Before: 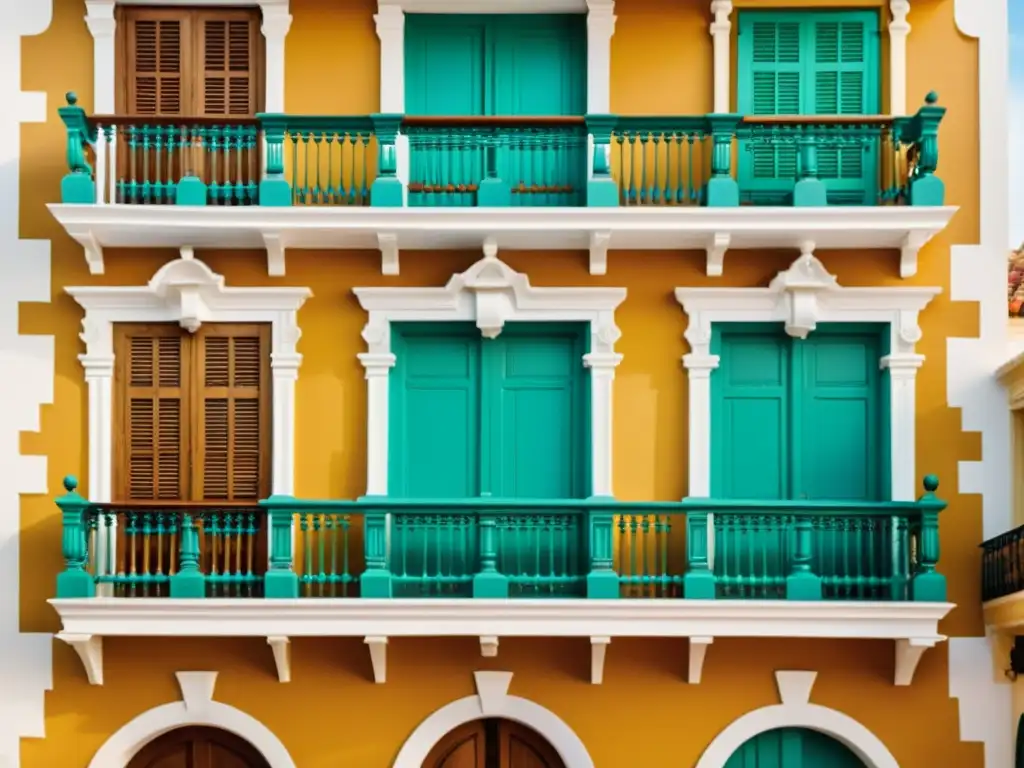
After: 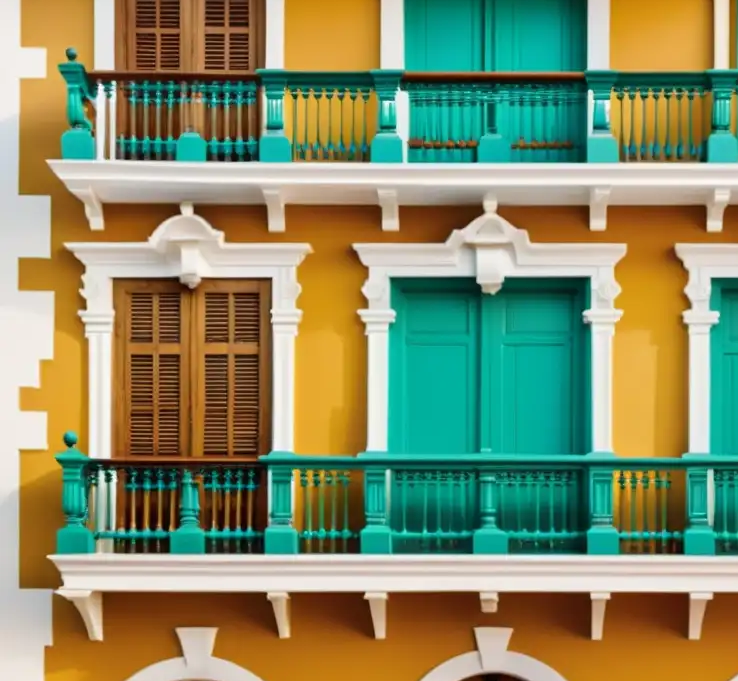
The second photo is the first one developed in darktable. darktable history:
crop: top 5.739%, right 27.836%, bottom 5.567%
